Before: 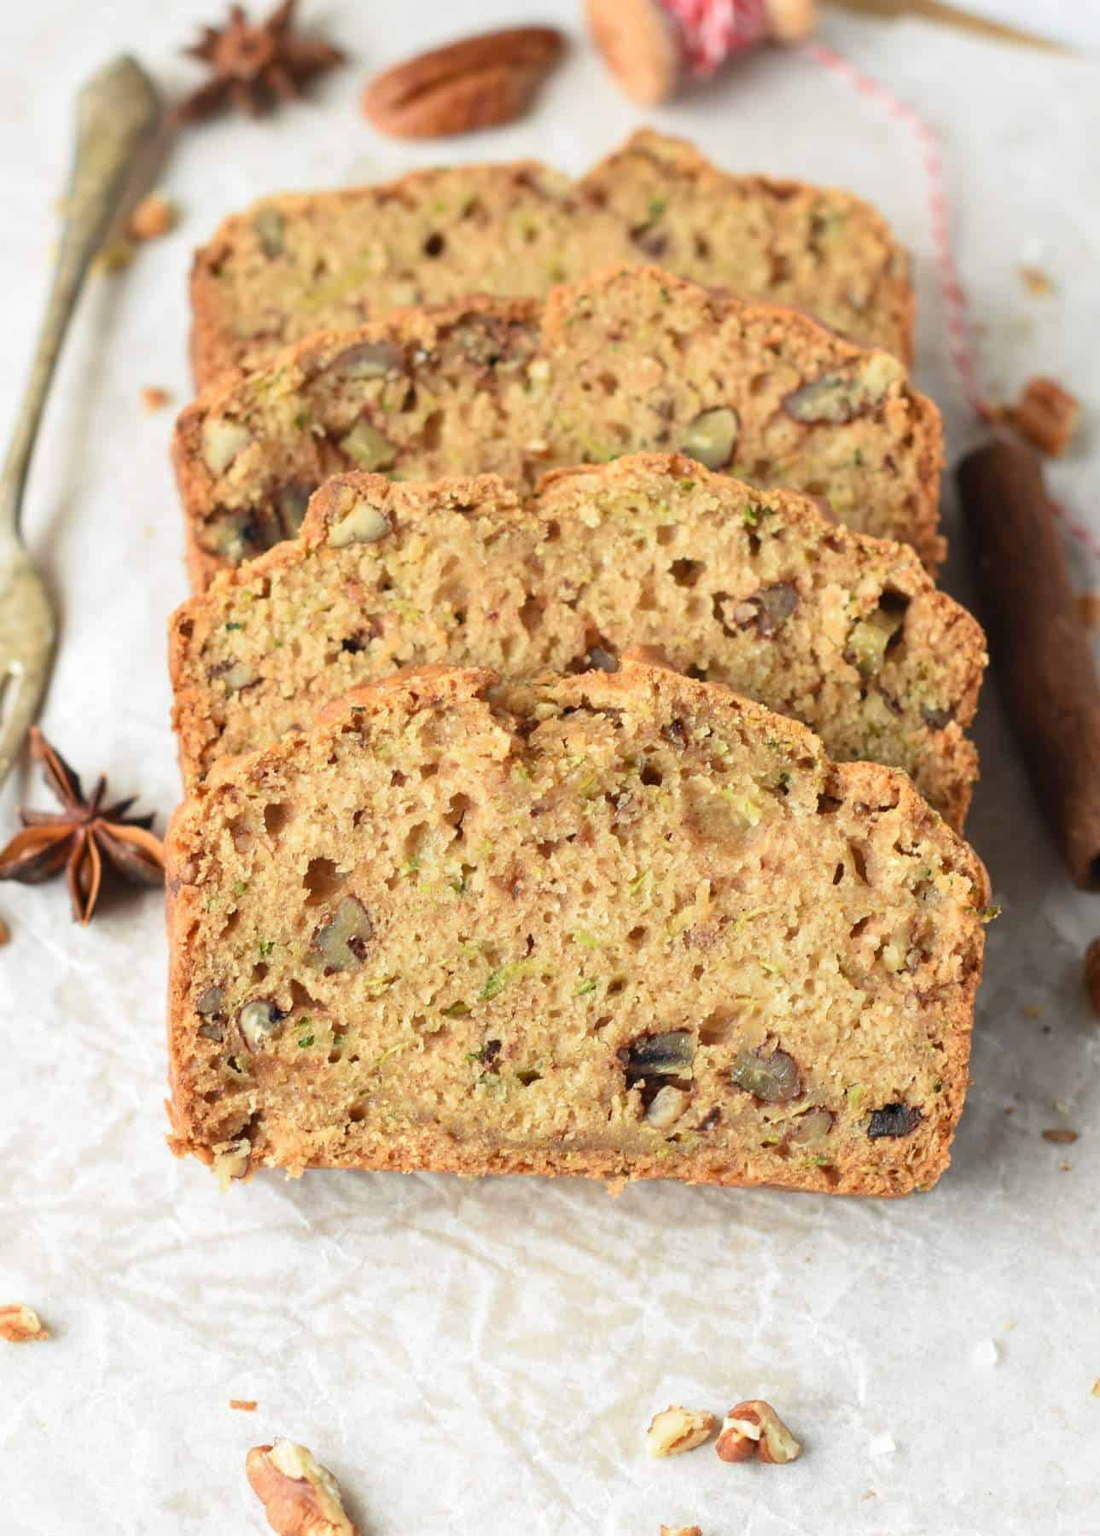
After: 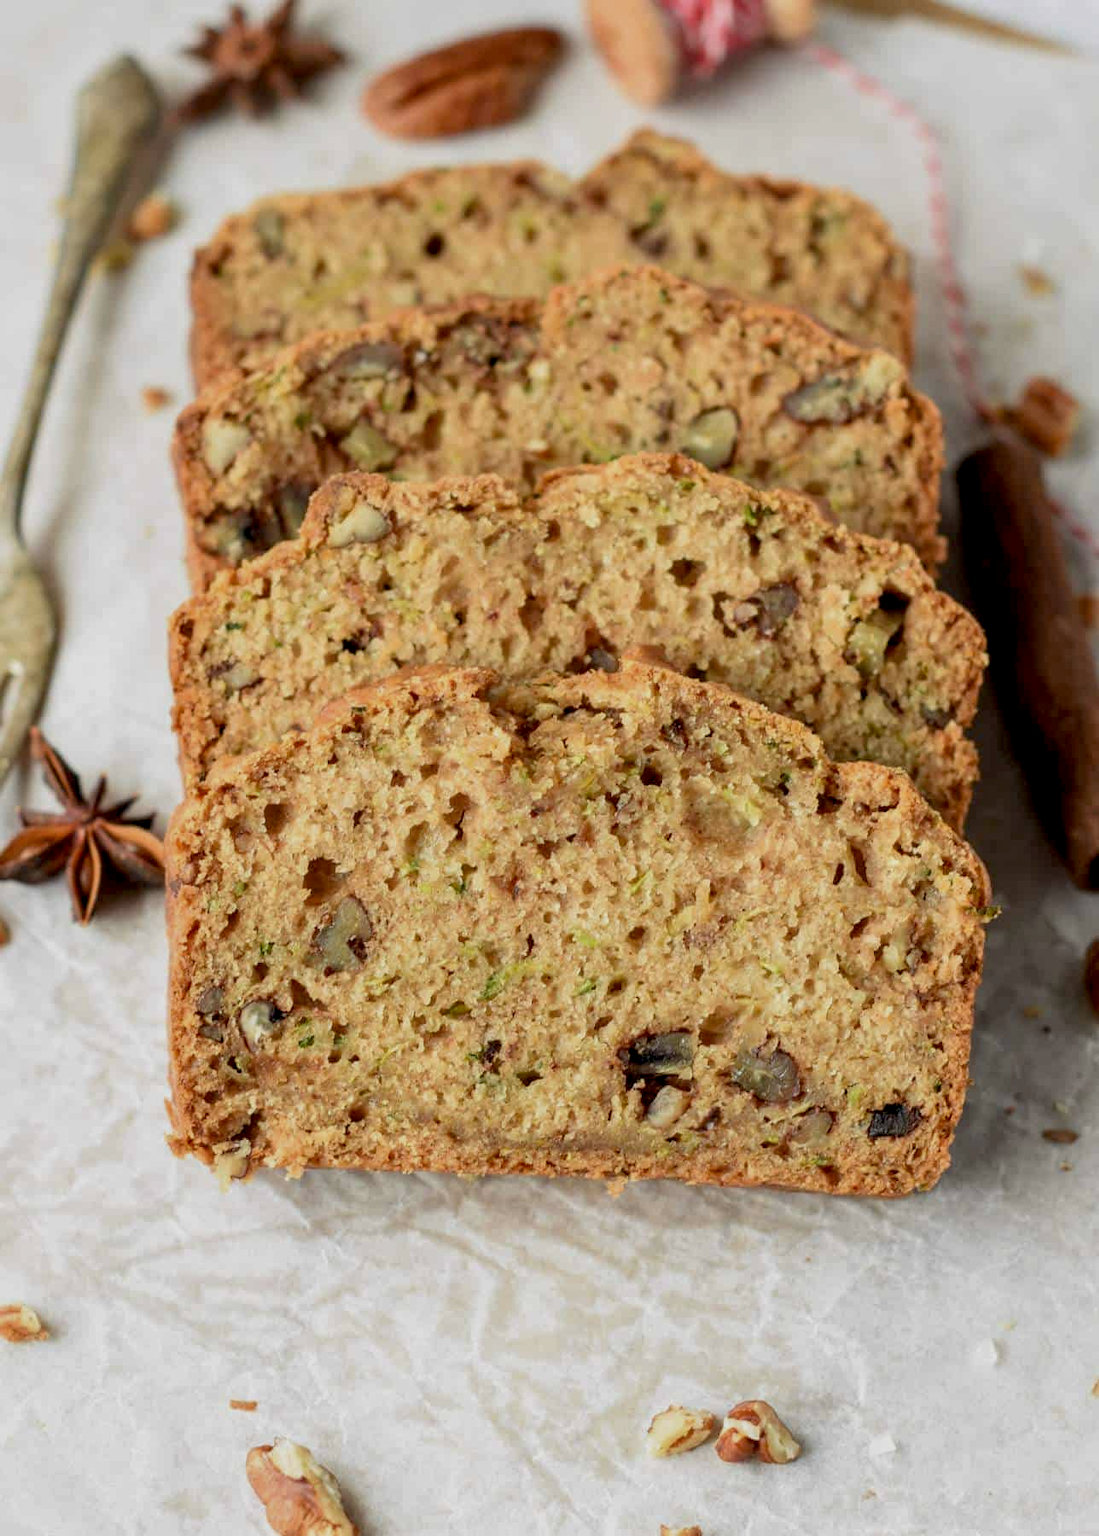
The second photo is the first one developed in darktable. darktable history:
exposure: black level correction 0.011, exposure -0.479 EV, compensate exposure bias true, compensate highlight preservation false
local contrast: on, module defaults
